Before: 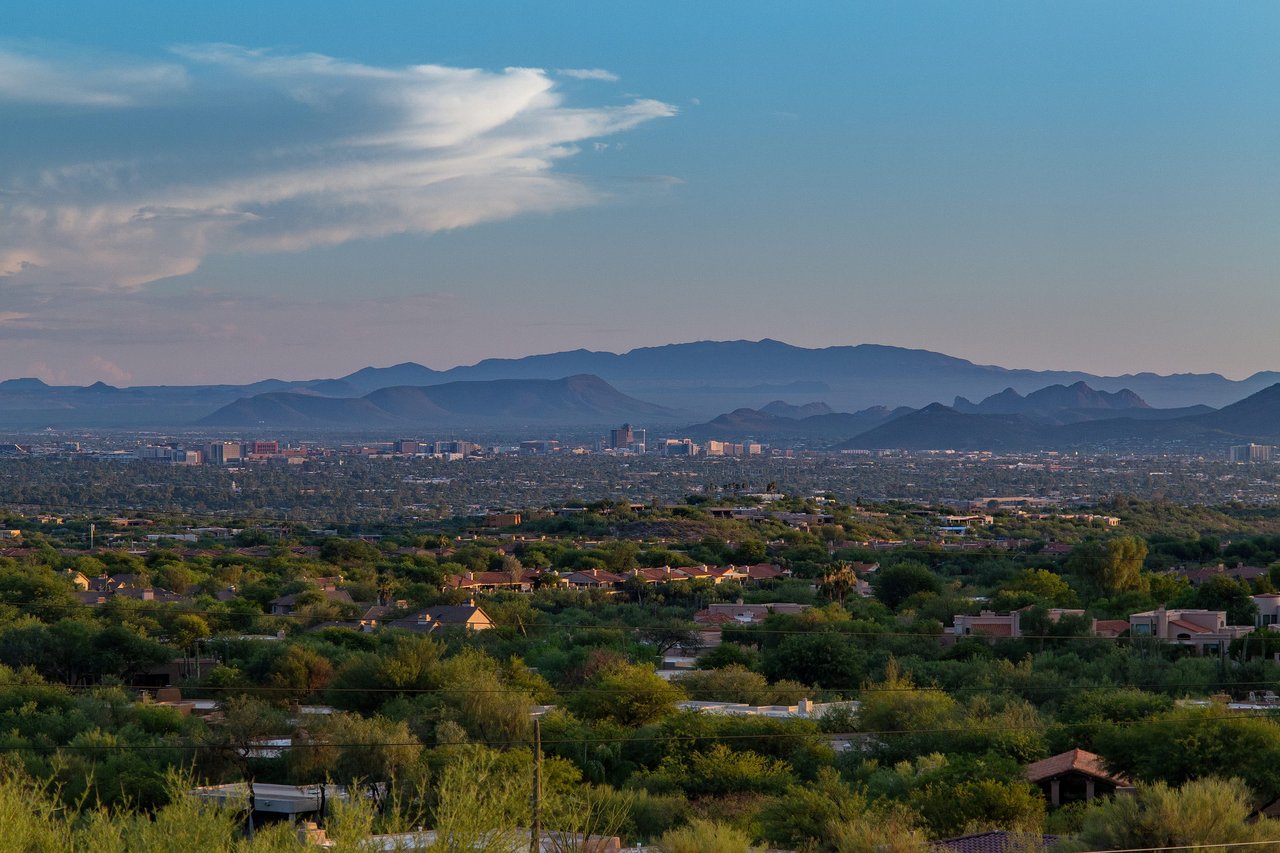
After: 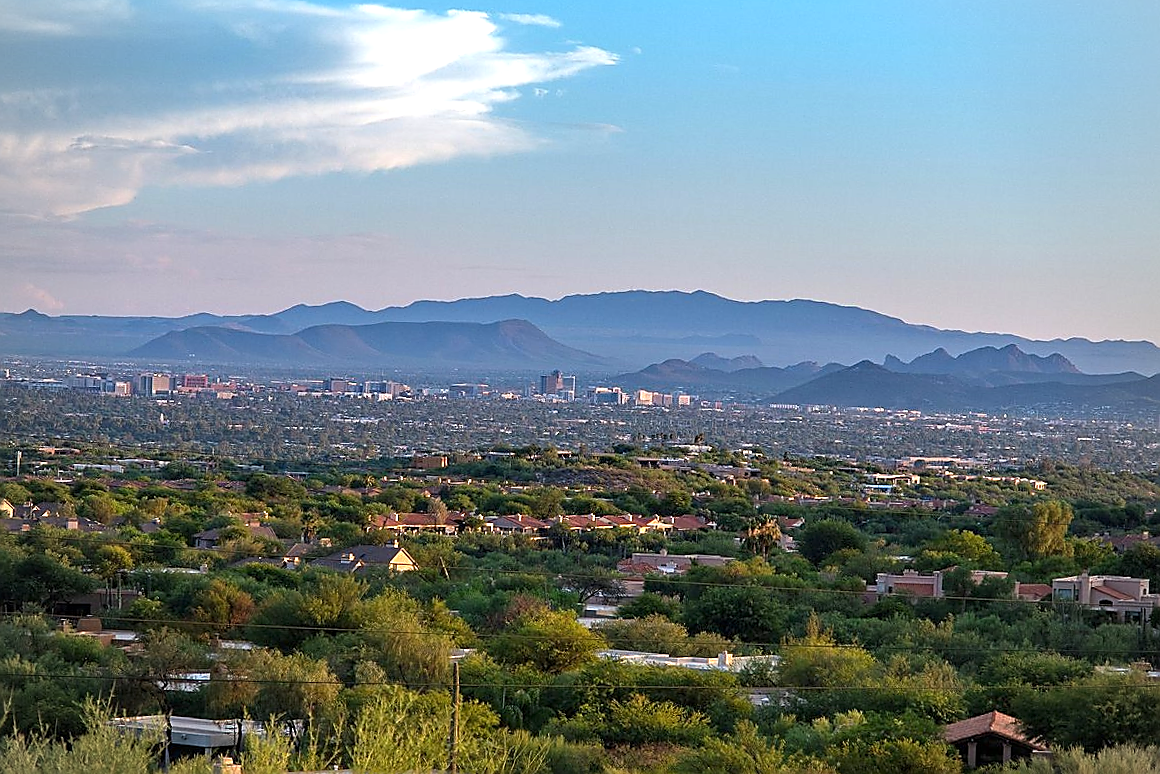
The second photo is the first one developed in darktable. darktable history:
exposure: exposure 1 EV, compensate highlight preservation false
crop and rotate: angle -2.06°, left 3.136%, top 3.884%, right 1.383%, bottom 0.463%
vignetting: brightness -0.277, unbound false
sharpen: radius 1.368, amount 1.256, threshold 0.826
